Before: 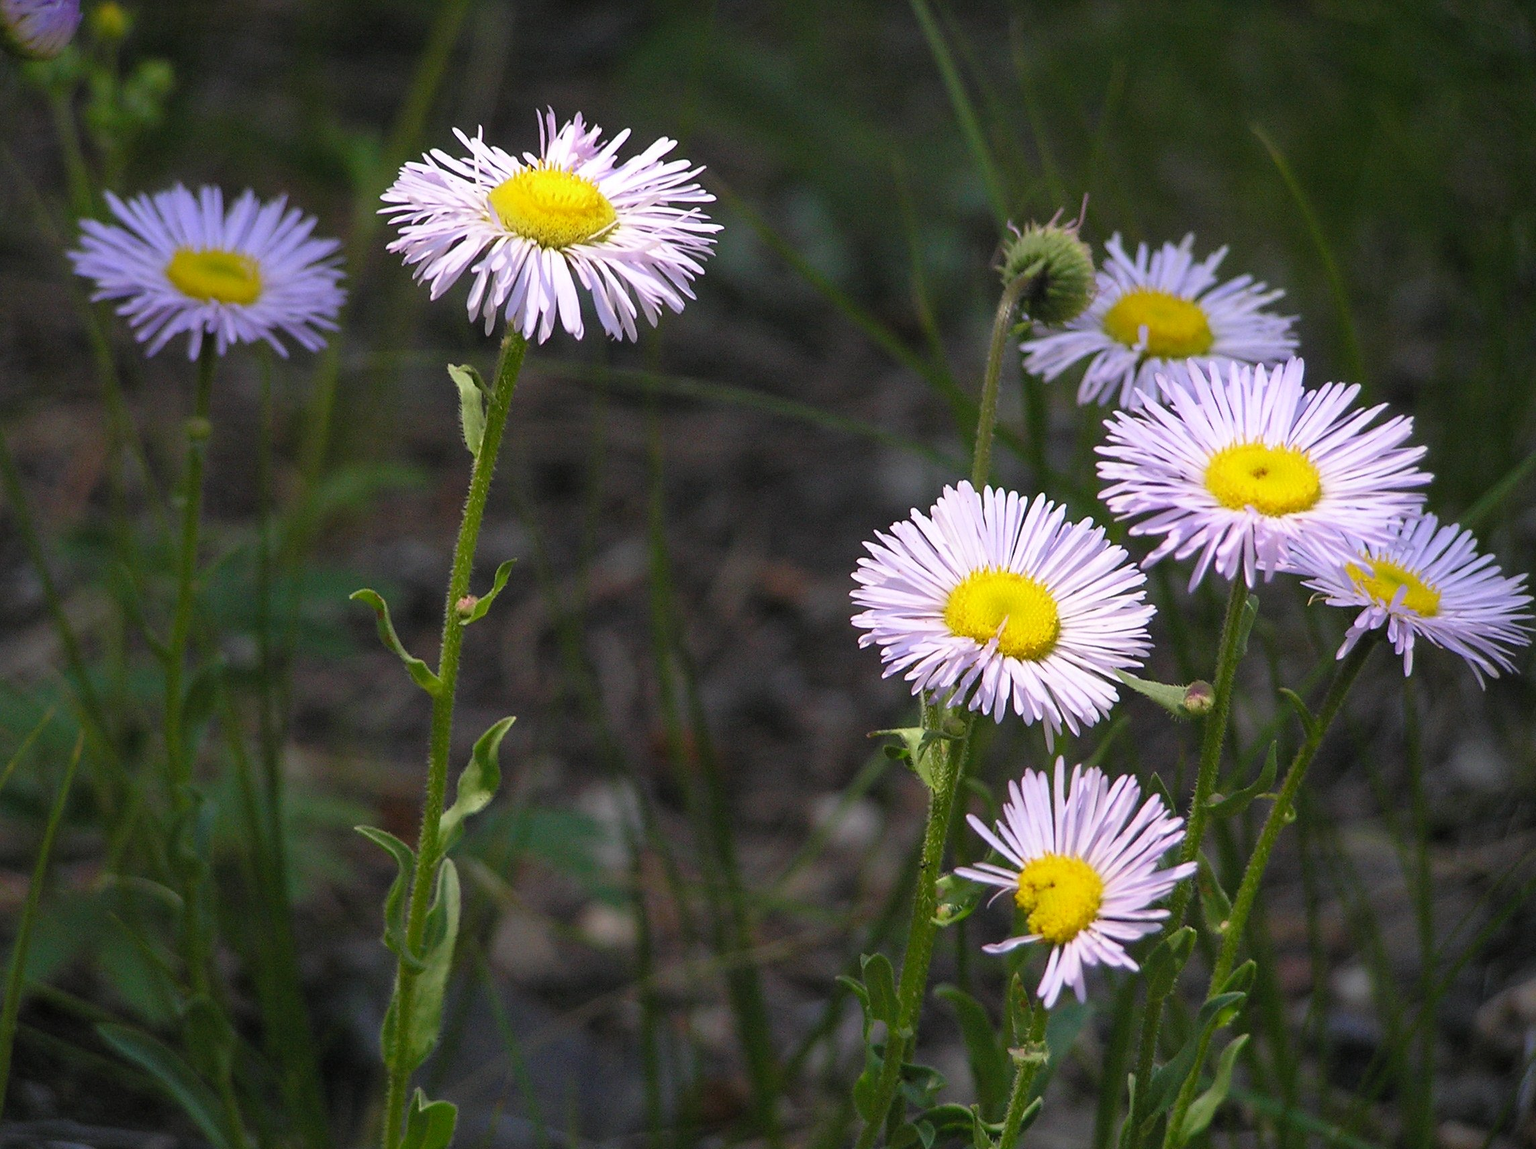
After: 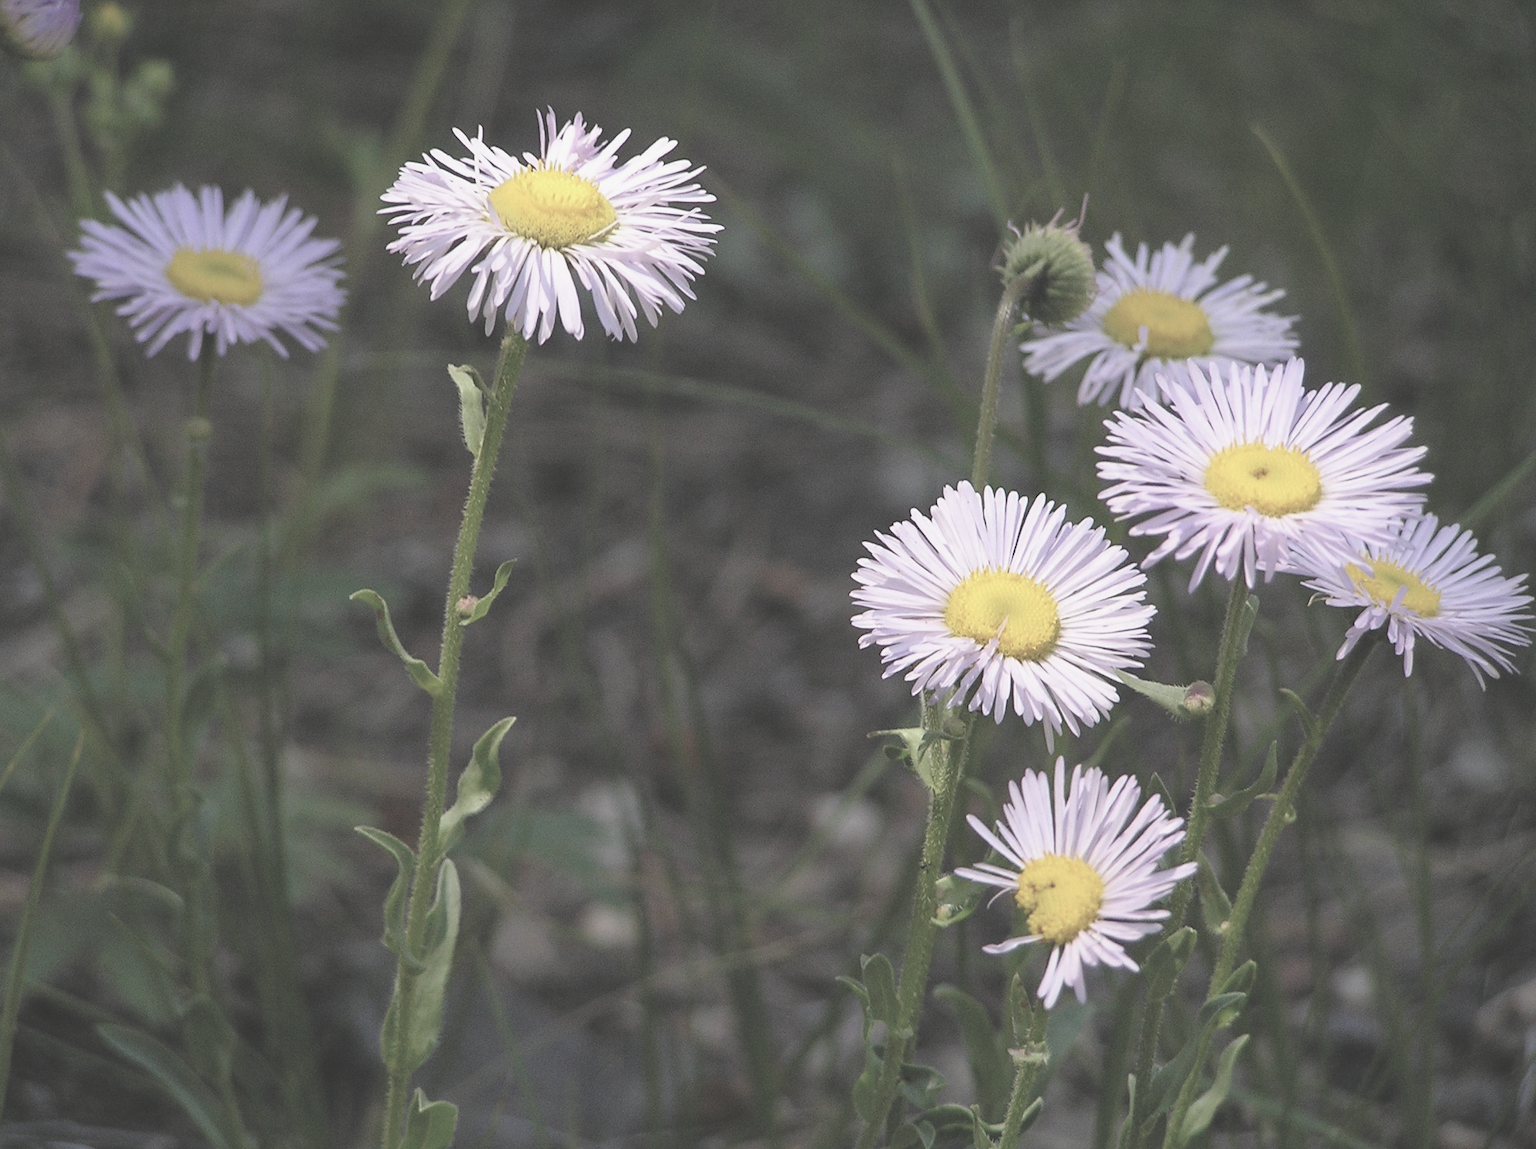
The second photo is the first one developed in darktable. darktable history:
exposure: black level correction -0.015, exposure -0.134 EV, compensate highlight preservation false
contrast brightness saturation: brightness 0.181, saturation -0.503
